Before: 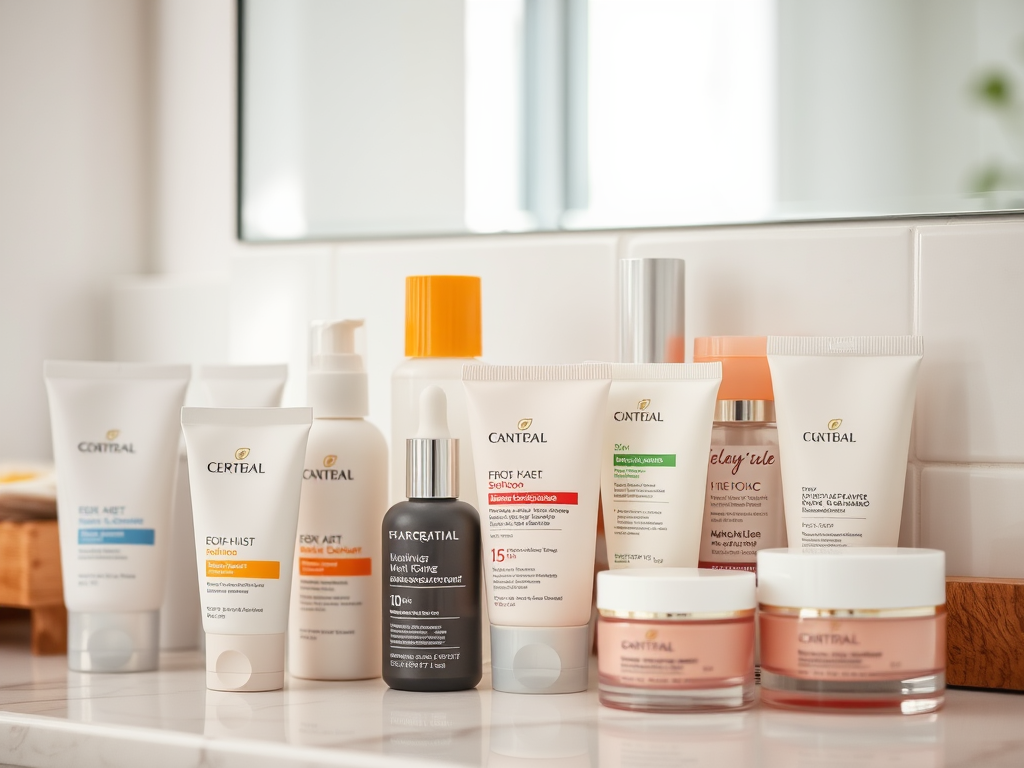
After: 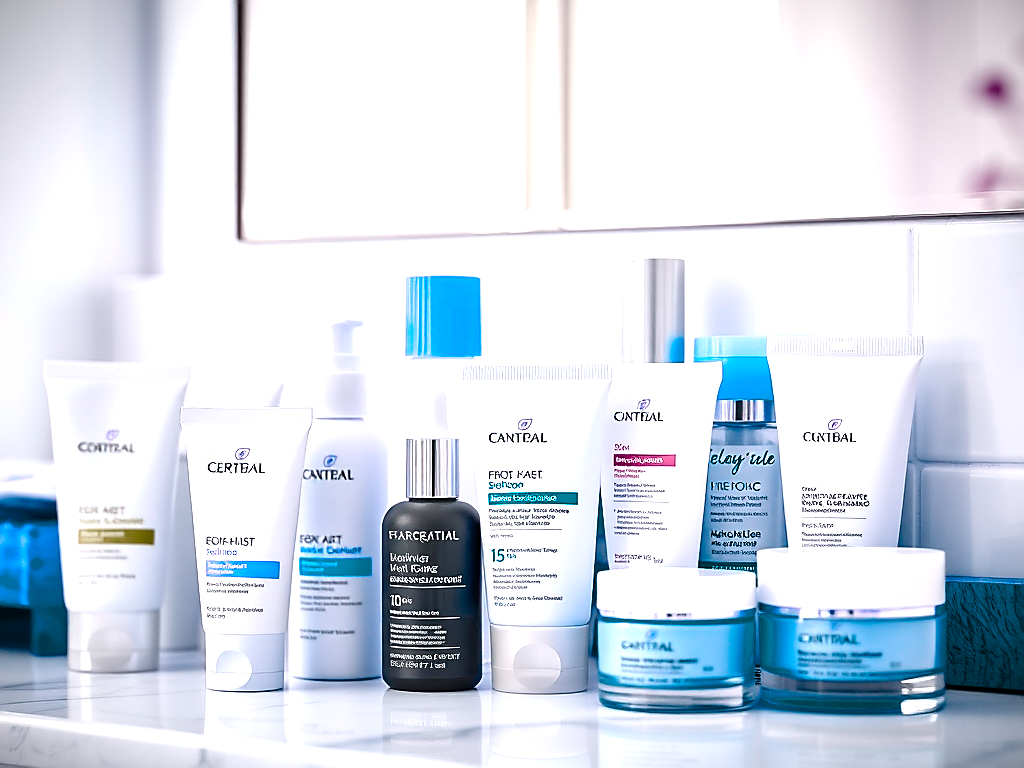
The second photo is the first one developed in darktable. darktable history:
vignetting: fall-off start 100.09%, fall-off radius 65.35%, brightness -0.575, automatic ratio true
color balance rgb: linear chroma grading › global chroma 15.385%, perceptual saturation grading › global saturation 20%, perceptual saturation grading › highlights -25.312%, perceptual saturation grading › shadows 49.323%, hue shift -147.39°, contrast 34.753%, saturation formula JzAzBz (2021)
sharpen: radius 1.4, amount 1.232, threshold 0.802
